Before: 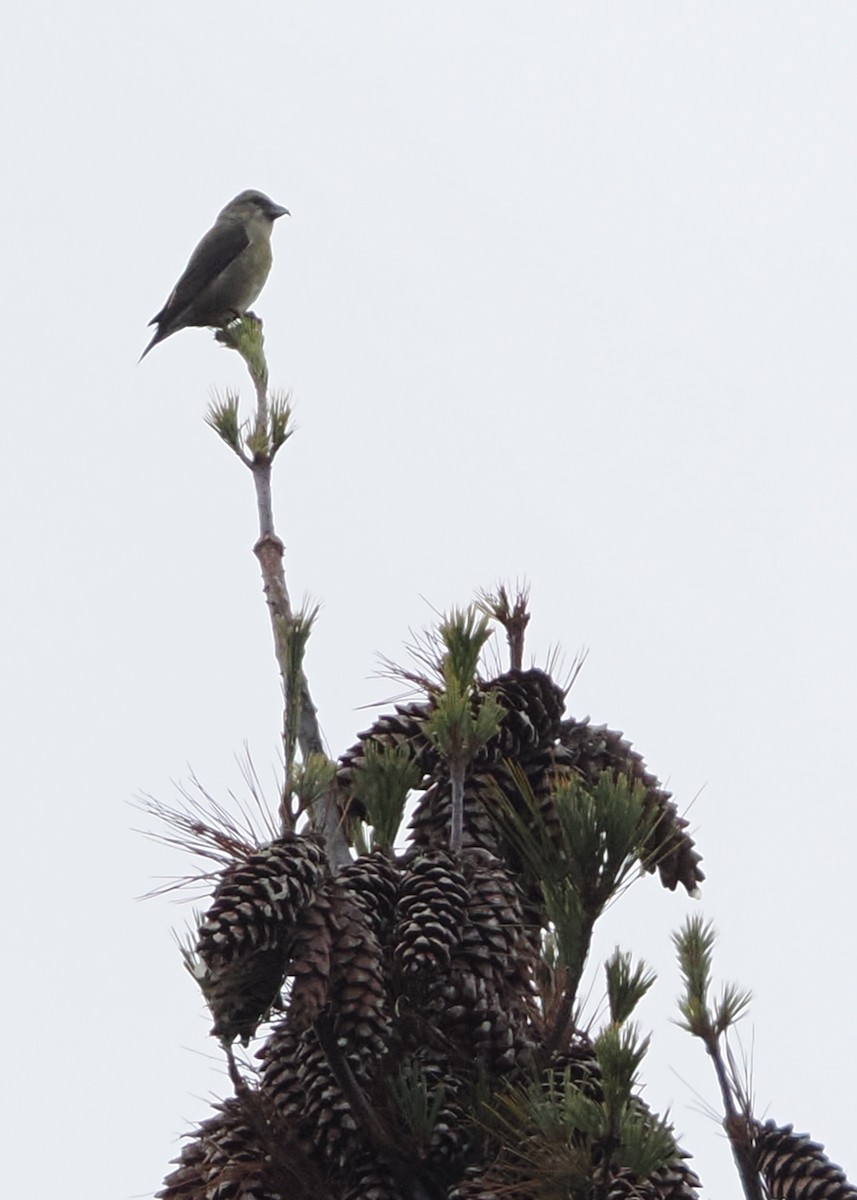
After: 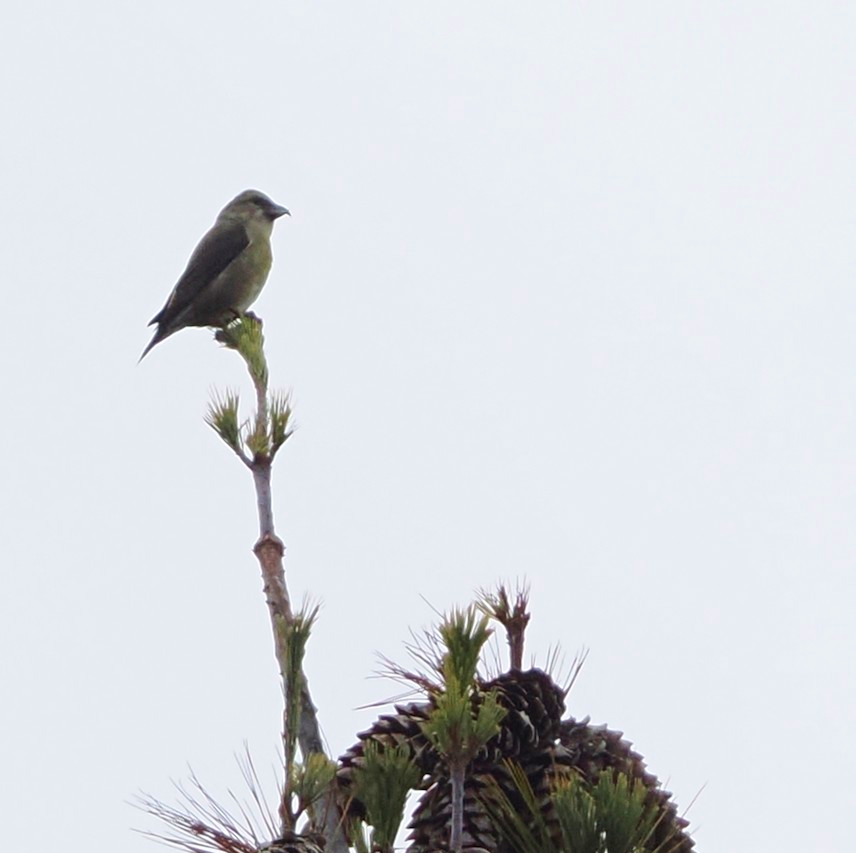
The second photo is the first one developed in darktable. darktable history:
velvia: strength 44.66%
crop: right 0.001%, bottom 28.845%
